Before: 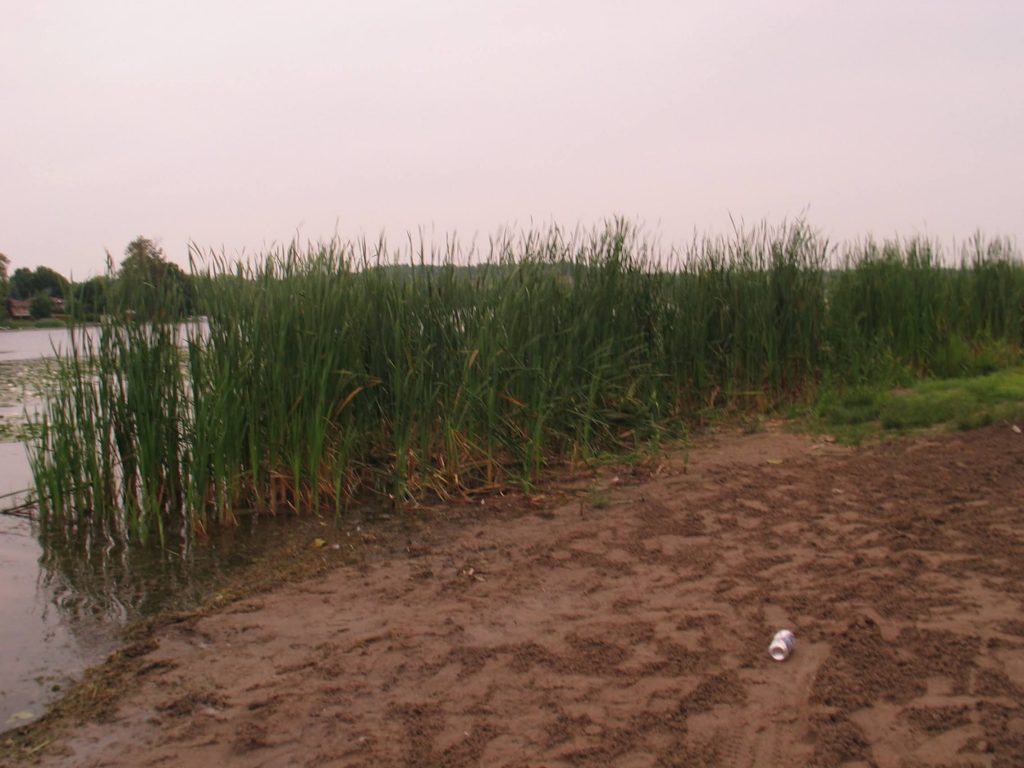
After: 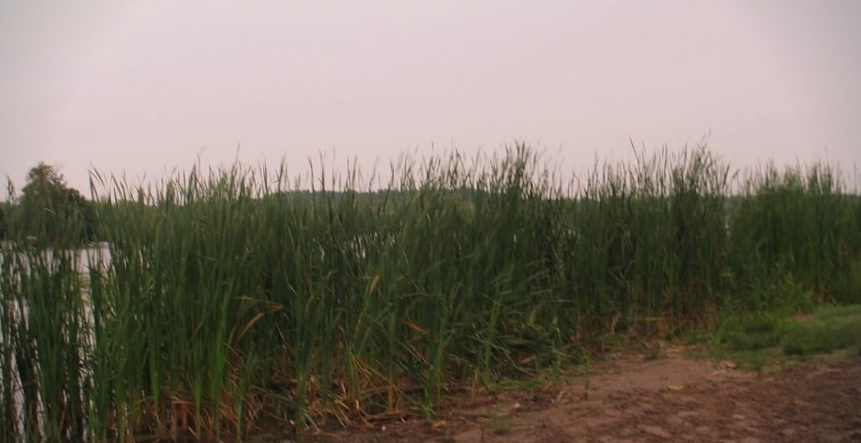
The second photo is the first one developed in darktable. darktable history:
crop and rotate: left 9.704%, top 9.693%, right 6.151%, bottom 32.549%
exposure: exposure -0.179 EV, compensate highlight preservation false
vignetting: fall-off start 88.95%, fall-off radius 43.71%, width/height ratio 1.155
